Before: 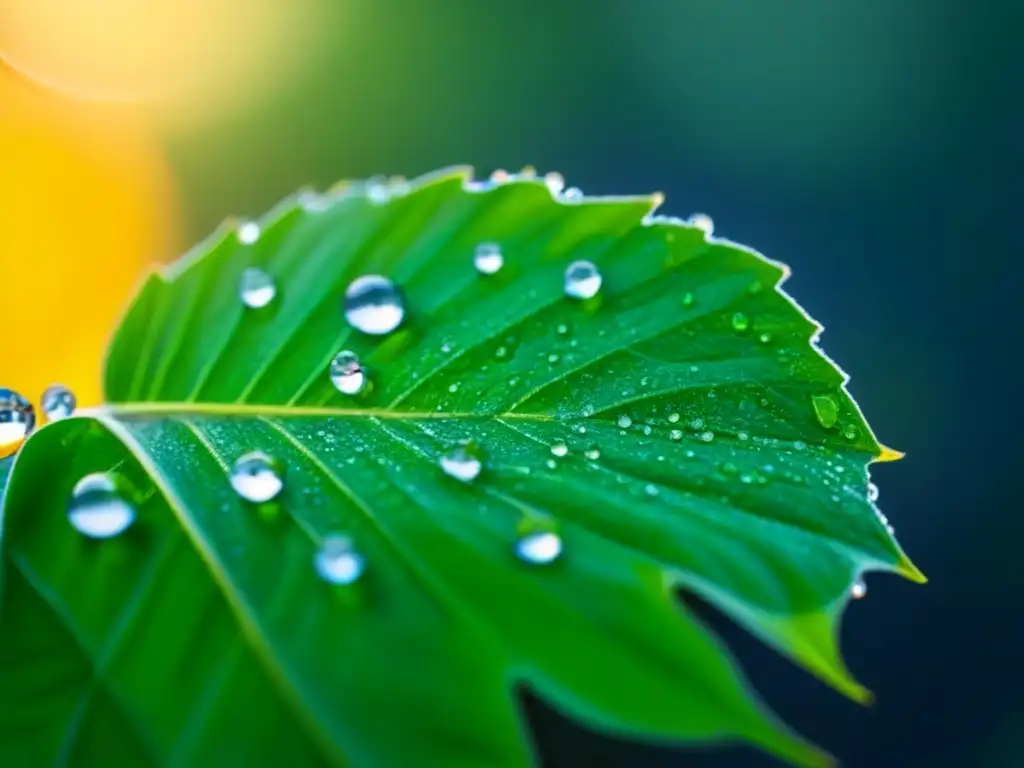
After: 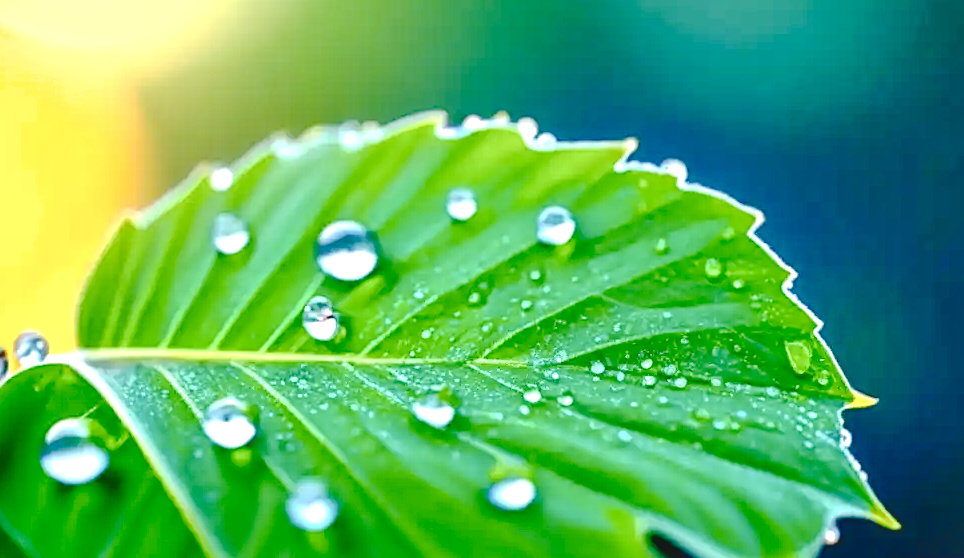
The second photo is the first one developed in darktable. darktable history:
crop: left 2.695%, top 7.096%, right 3.077%, bottom 20.224%
sharpen: radius 2.504, amount 0.331
shadows and highlights: shadows 51.8, highlights -28.55, soften with gaussian
tone curve: curves: ch0 [(0, 0) (0.003, 0.058) (0.011, 0.061) (0.025, 0.065) (0.044, 0.076) (0.069, 0.083) (0.1, 0.09) (0.136, 0.102) (0.177, 0.145) (0.224, 0.196) (0.277, 0.278) (0.335, 0.375) (0.399, 0.486) (0.468, 0.578) (0.543, 0.651) (0.623, 0.717) (0.709, 0.783) (0.801, 0.838) (0.898, 0.91) (1, 1)], preserve colors none
exposure: black level correction 0, exposure 0.696 EV, compensate highlight preservation false
tone equalizer: on, module defaults
local contrast: detail 130%
